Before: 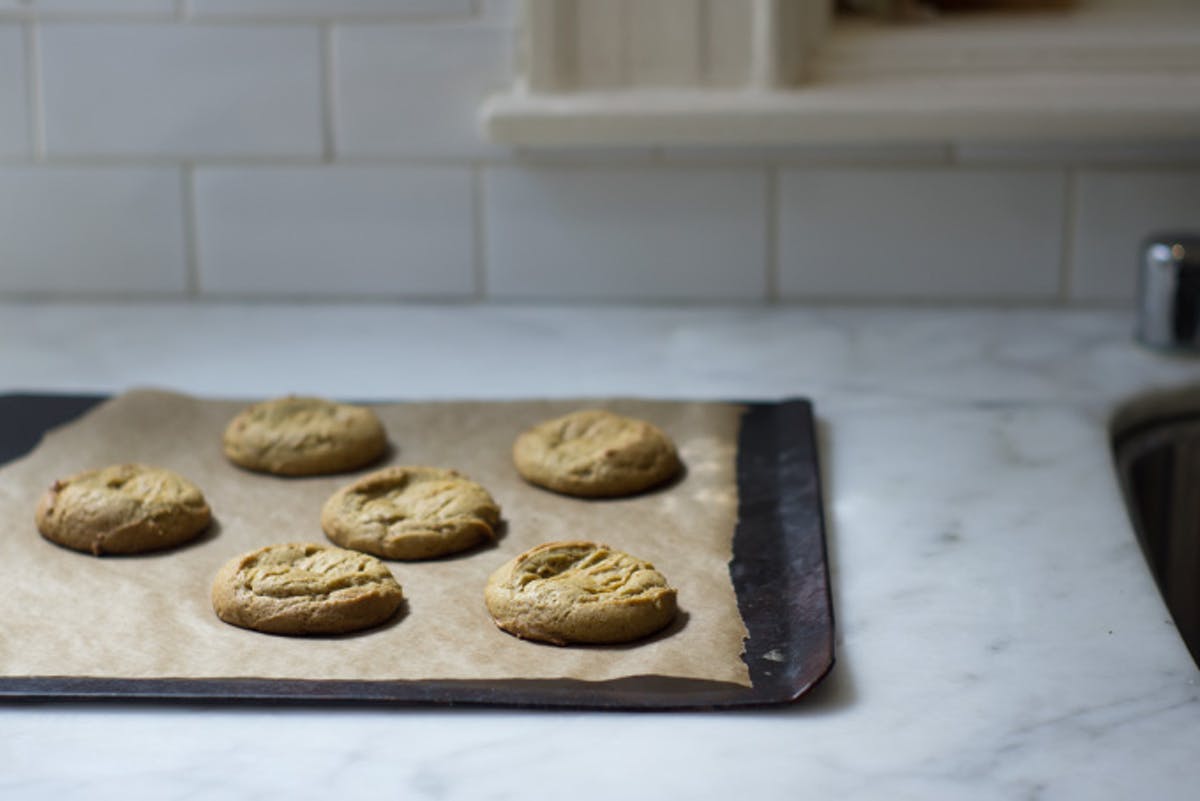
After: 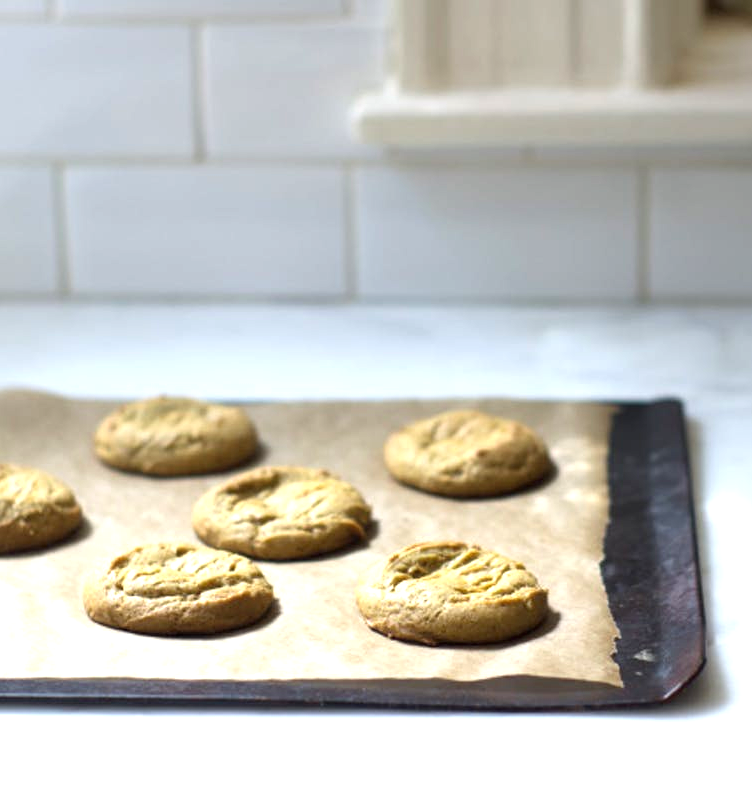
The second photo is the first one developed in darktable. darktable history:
exposure: black level correction 0, exposure 1.107 EV, compensate highlight preservation false
crop: left 10.804%, right 26.484%
